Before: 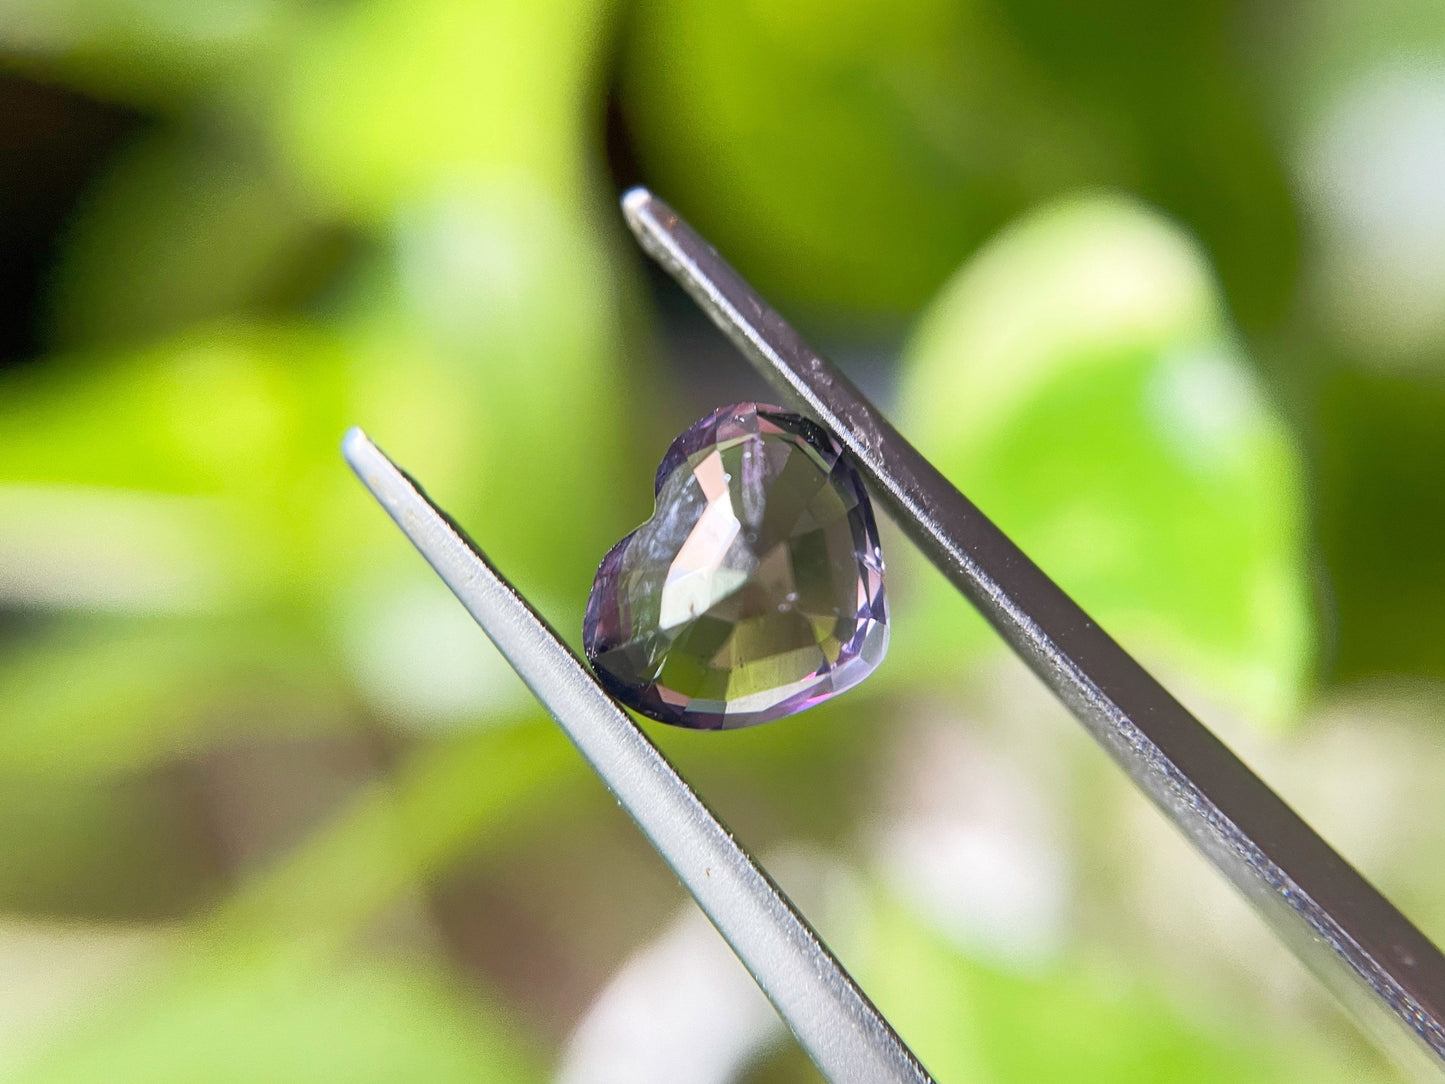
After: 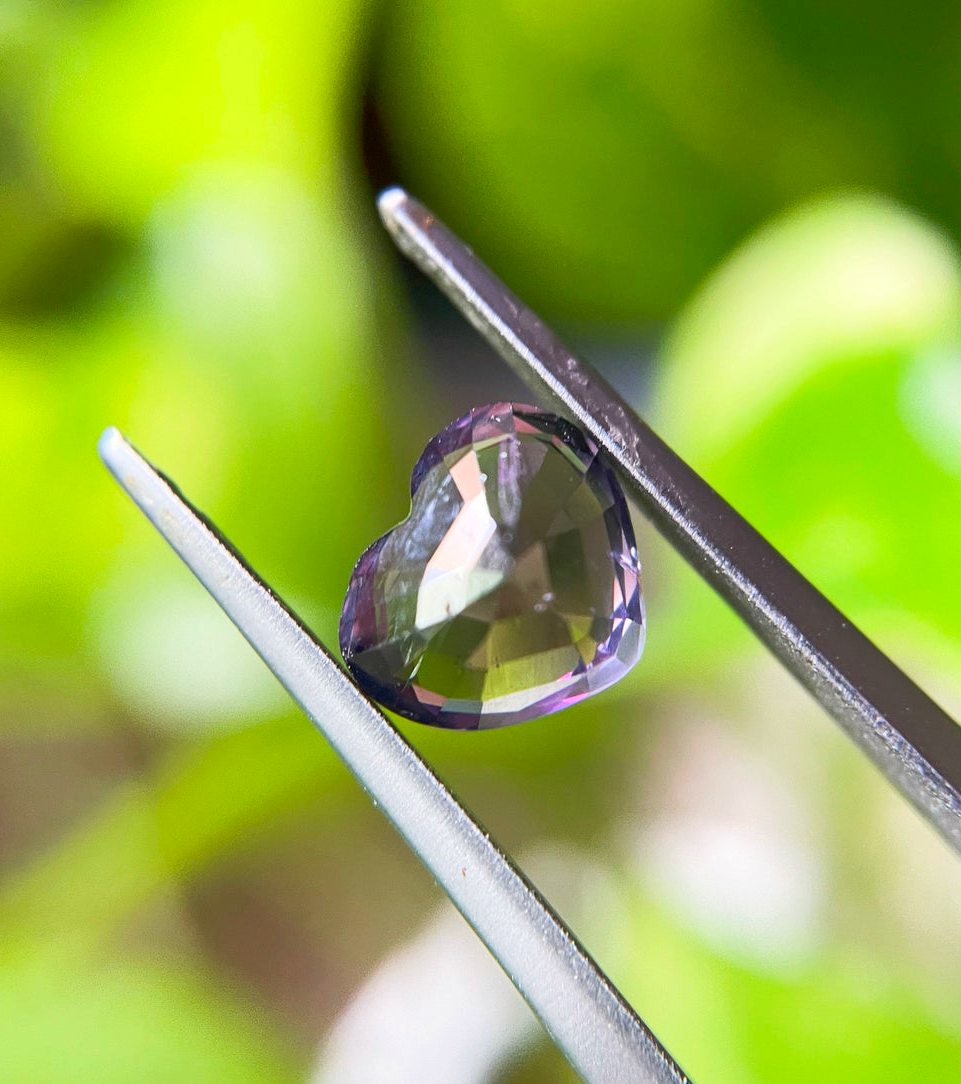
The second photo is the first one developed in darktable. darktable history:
contrast brightness saturation: contrast 0.09, saturation 0.28
crop: left 16.899%, right 16.556%
